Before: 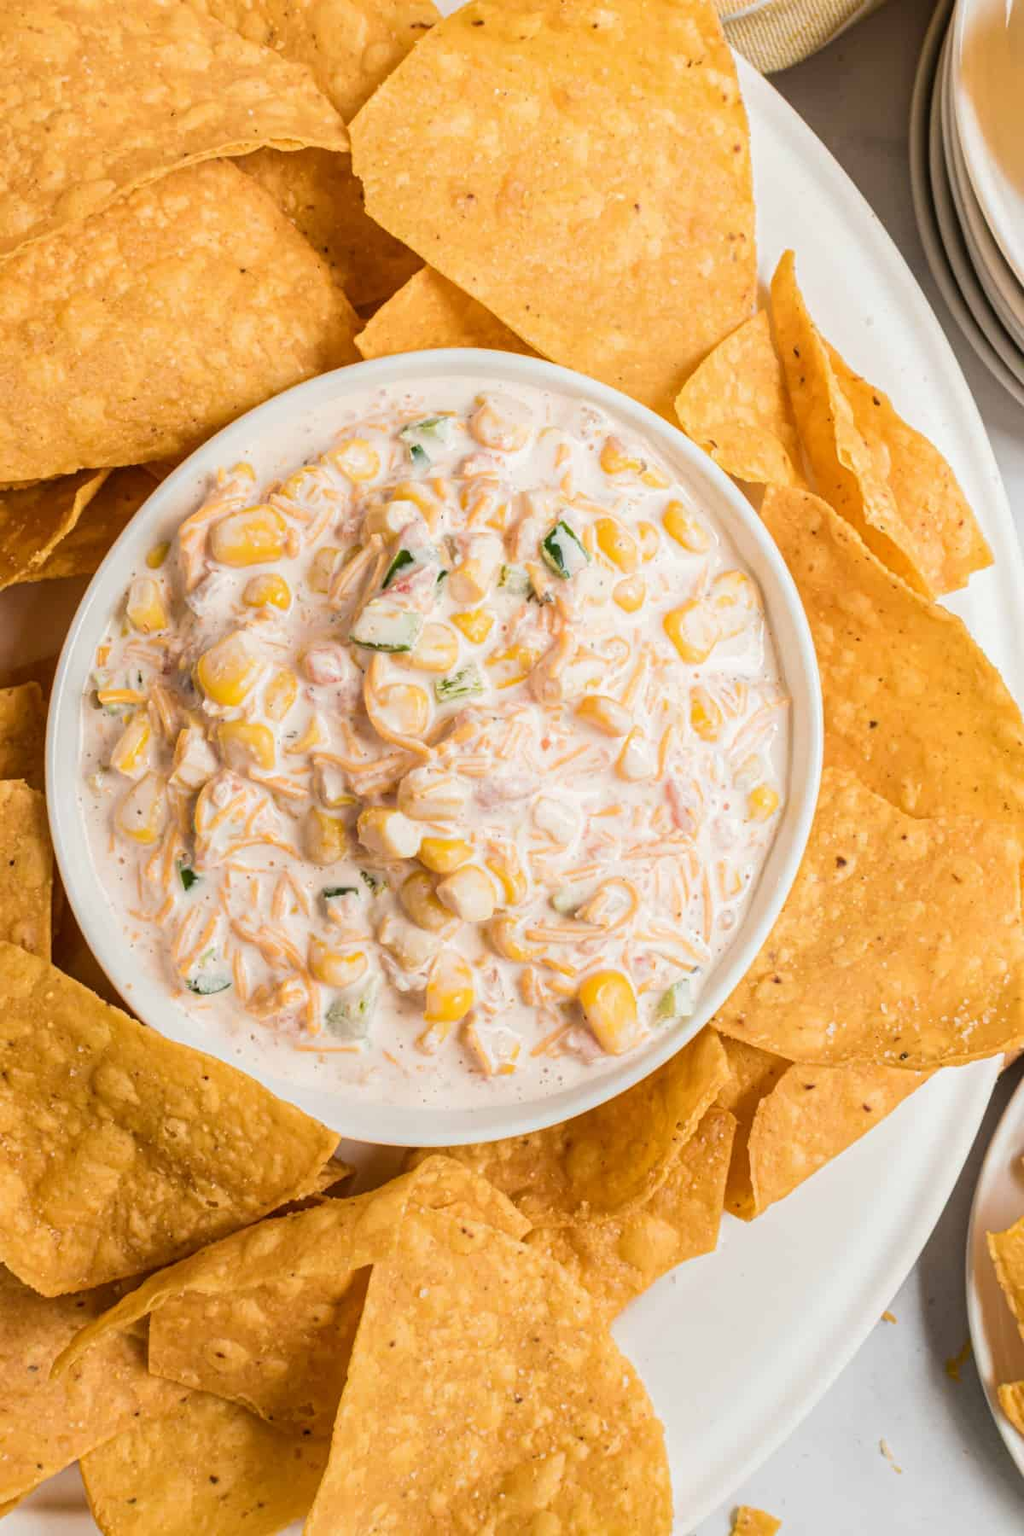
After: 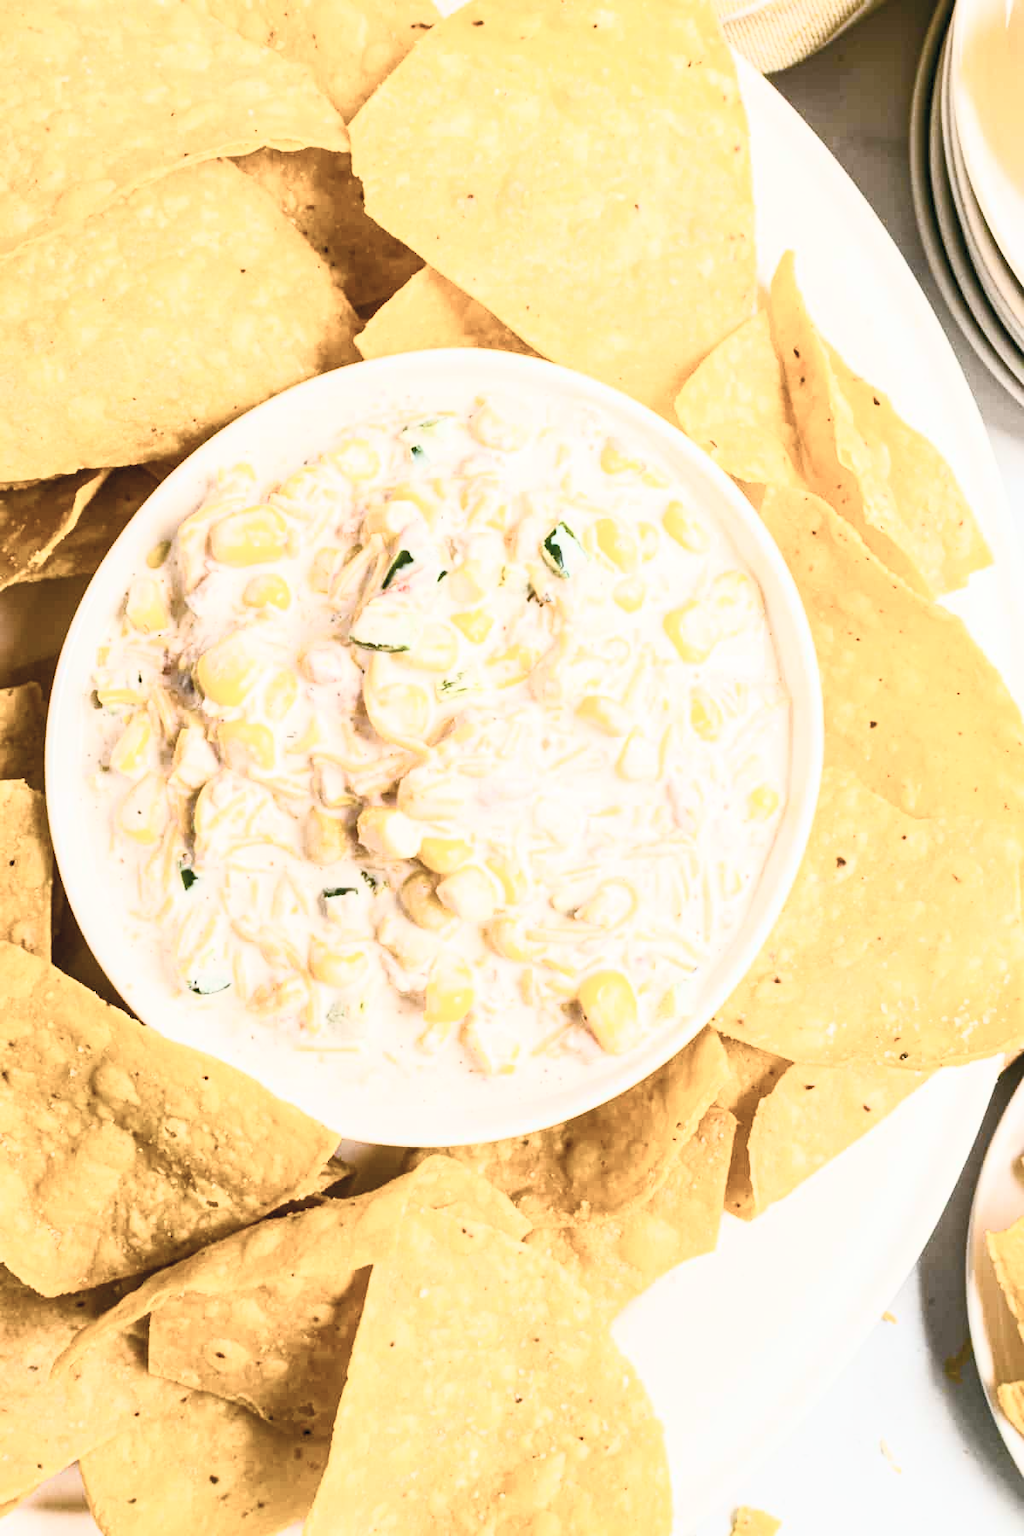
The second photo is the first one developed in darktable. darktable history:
color balance rgb: highlights gain › chroma 0.135%, highlights gain › hue 331.98°, global offset › luminance -0.31%, global offset › chroma 0.106%, global offset › hue 164.24°, perceptual saturation grading › global saturation 0.101%, perceptual saturation grading › mid-tones 6.396%, perceptual saturation grading › shadows 71.753%, global vibrance 12.518%
contrast brightness saturation: contrast 0.577, brightness 0.568, saturation -0.33
